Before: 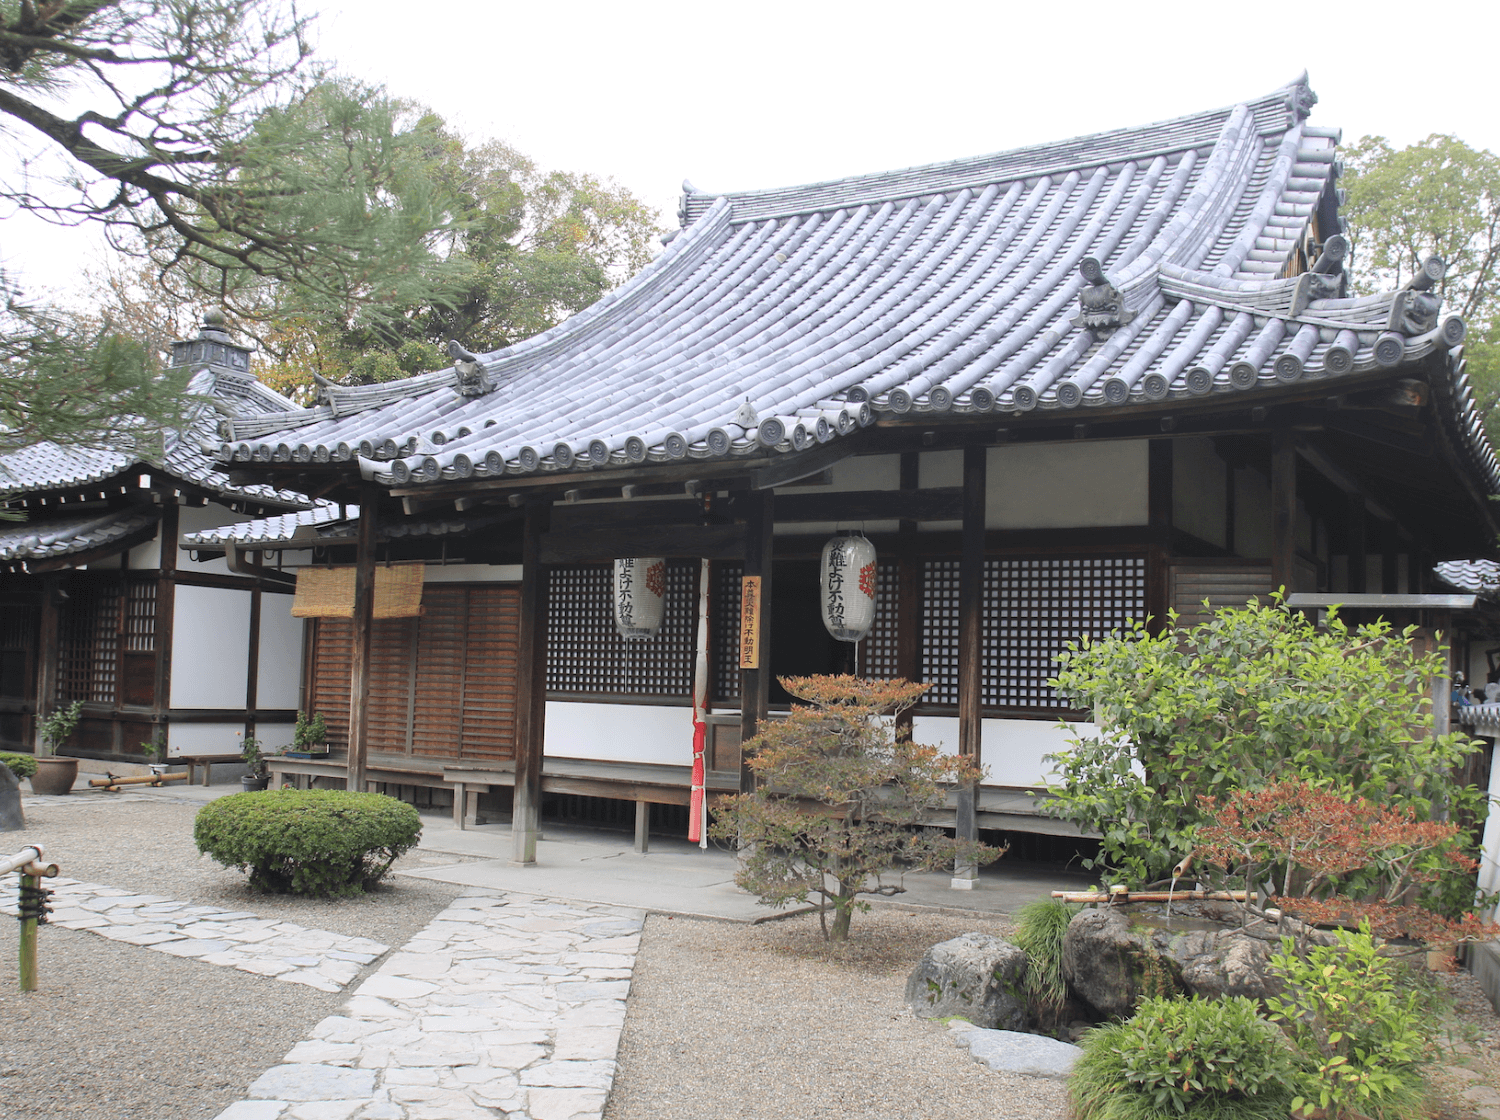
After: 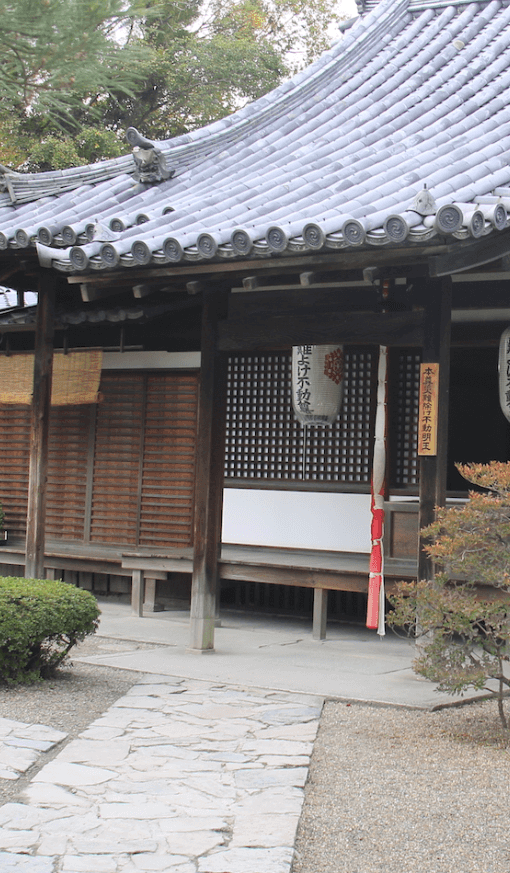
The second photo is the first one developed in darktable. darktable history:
crop and rotate: left 21.507%, top 19.073%, right 44.427%, bottom 2.963%
